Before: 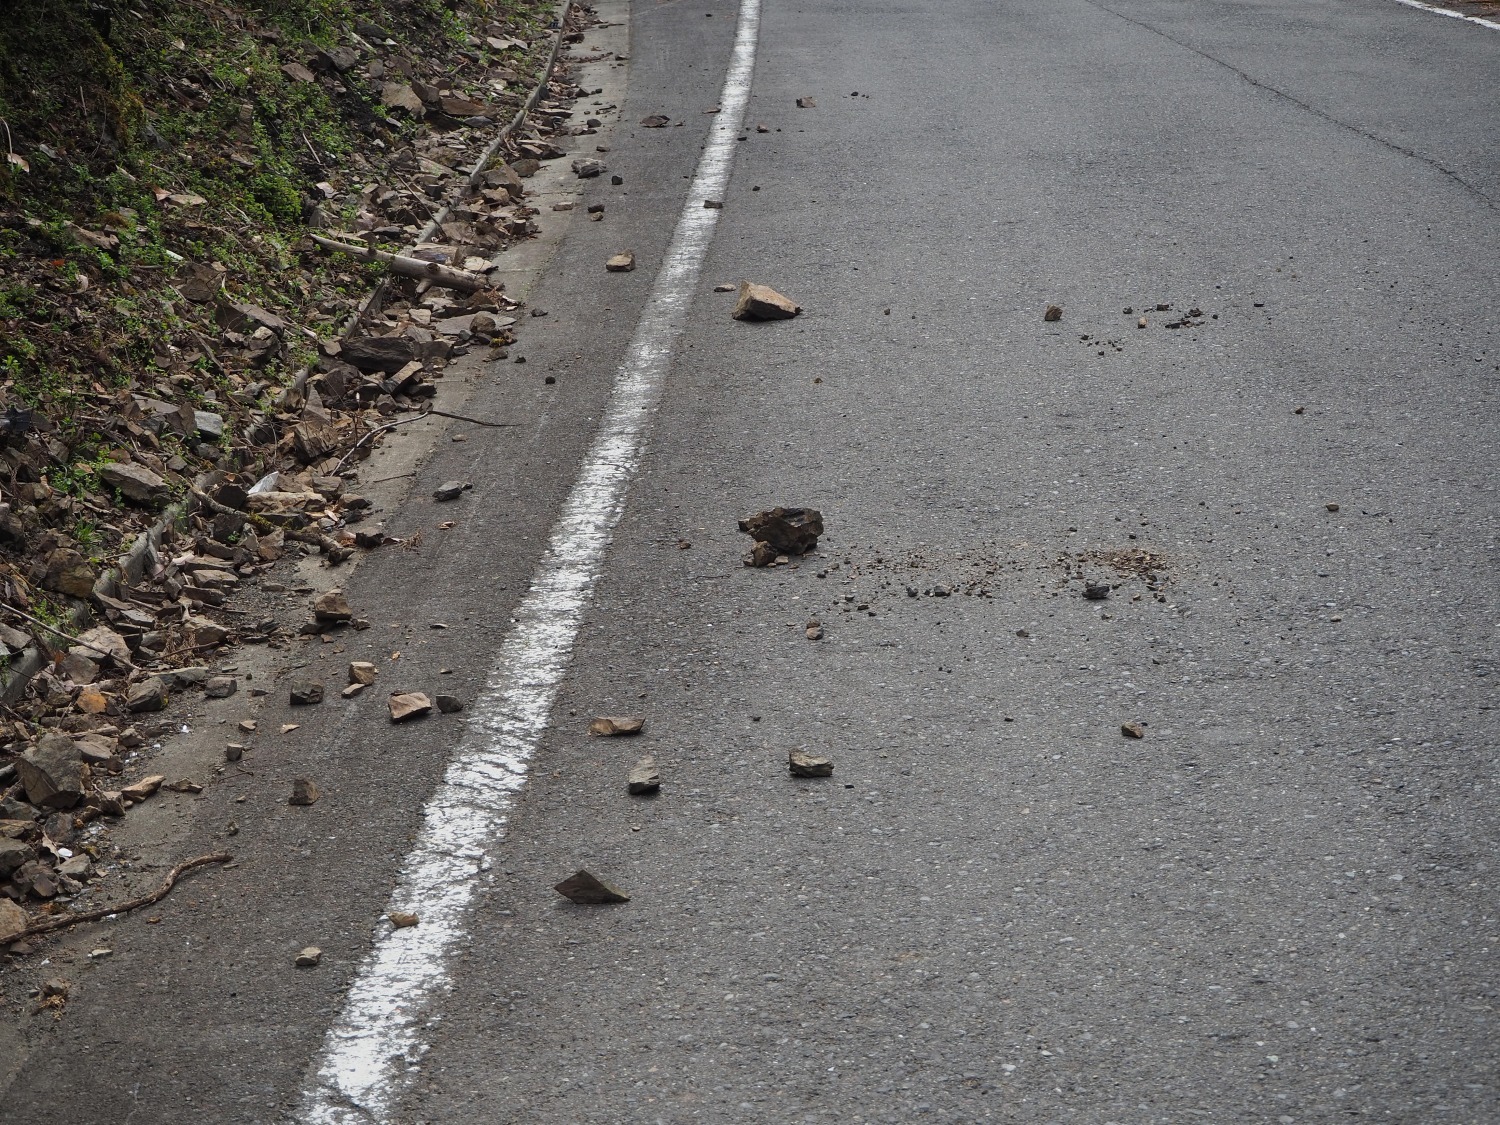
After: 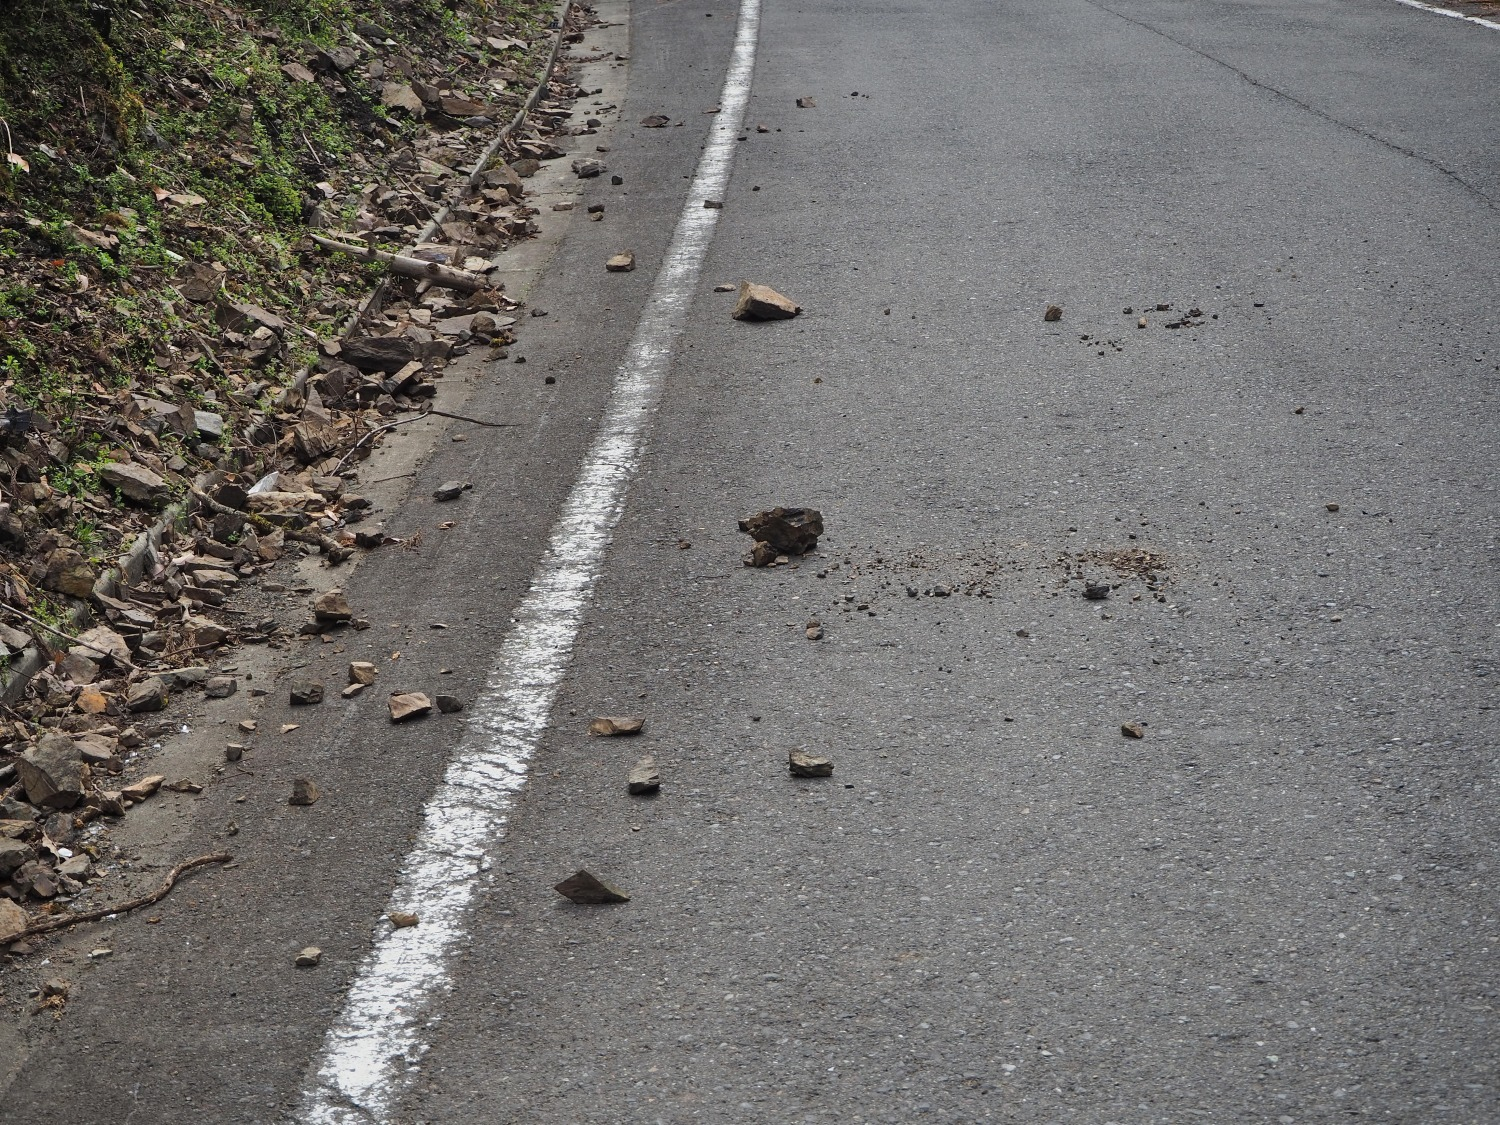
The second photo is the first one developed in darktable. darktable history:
tone equalizer: on, module defaults
shadows and highlights: white point adjustment 1, soften with gaussian
